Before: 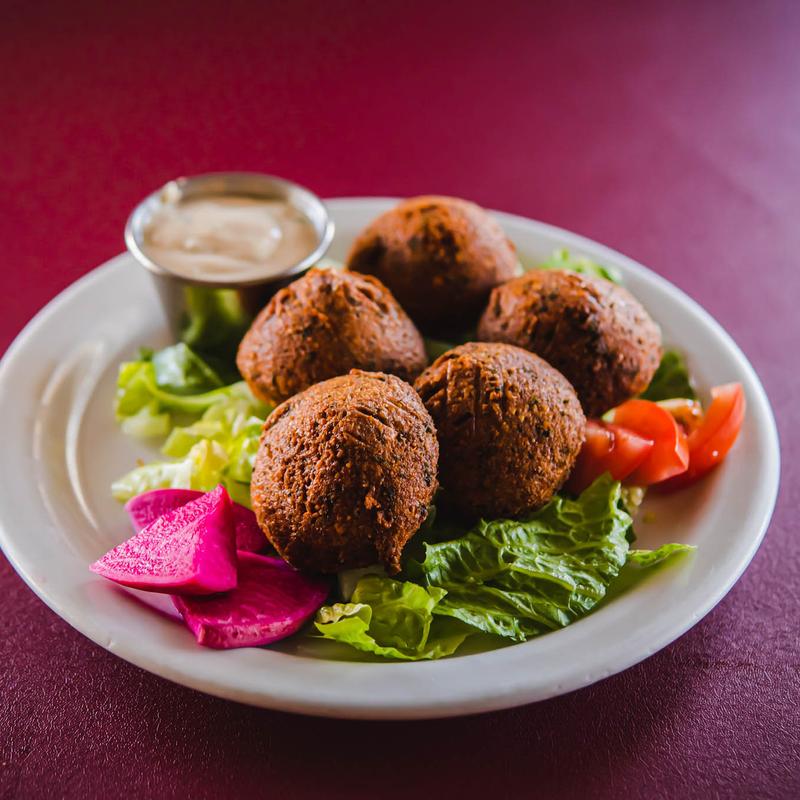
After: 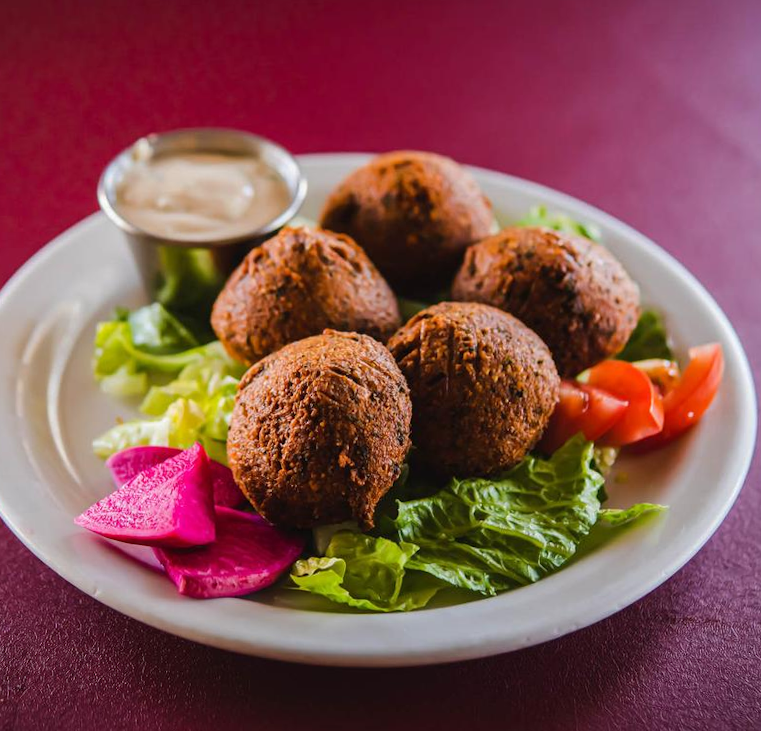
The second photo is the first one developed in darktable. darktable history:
rotate and perspective: rotation 0.074°, lens shift (vertical) 0.096, lens shift (horizontal) -0.041, crop left 0.043, crop right 0.952, crop top 0.024, crop bottom 0.979
crop and rotate: top 6.25%
